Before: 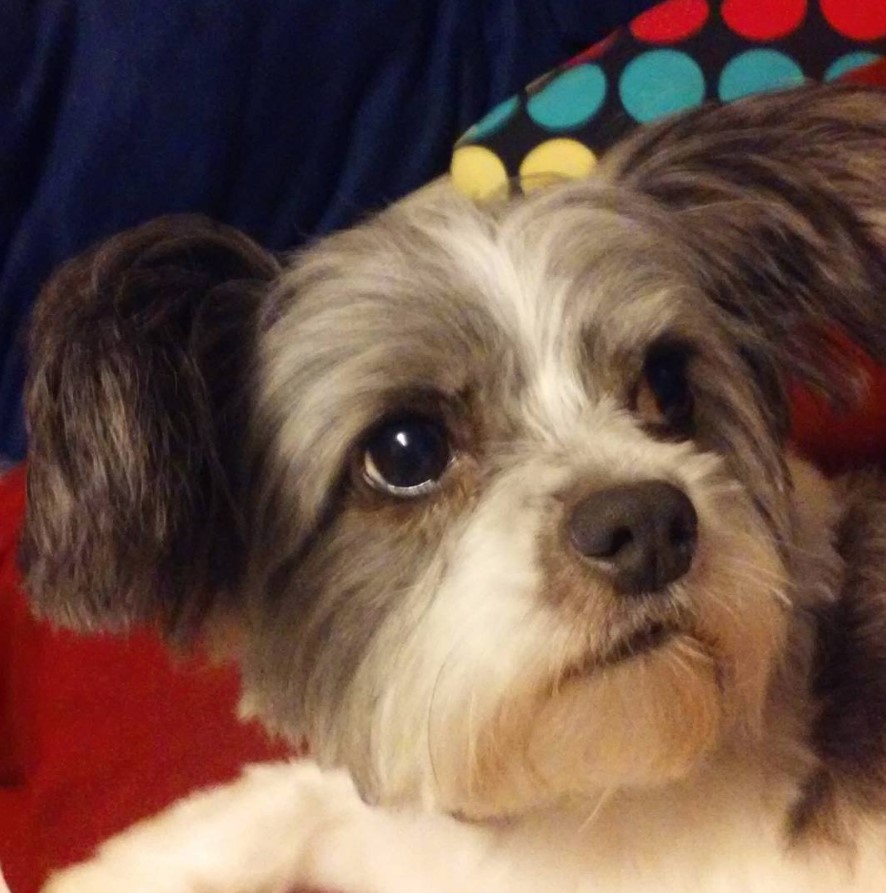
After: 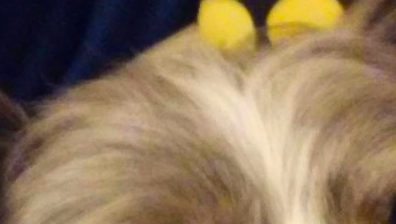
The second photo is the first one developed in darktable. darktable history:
contrast equalizer: octaves 7, y [[0.502, 0.505, 0.512, 0.529, 0.564, 0.588], [0.5 ×6], [0.502, 0.505, 0.512, 0.529, 0.564, 0.588], [0, 0.001, 0.001, 0.004, 0.008, 0.011], [0, 0.001, 0.001, 0.004, 0.008, 0.011]], mix -1
color balance rgb: perceptual saturation grading › global saturation 20%, global vibrance 20%
crop: left 28.64%, top 16.832%, right 26.637%, bottom 58.055%
